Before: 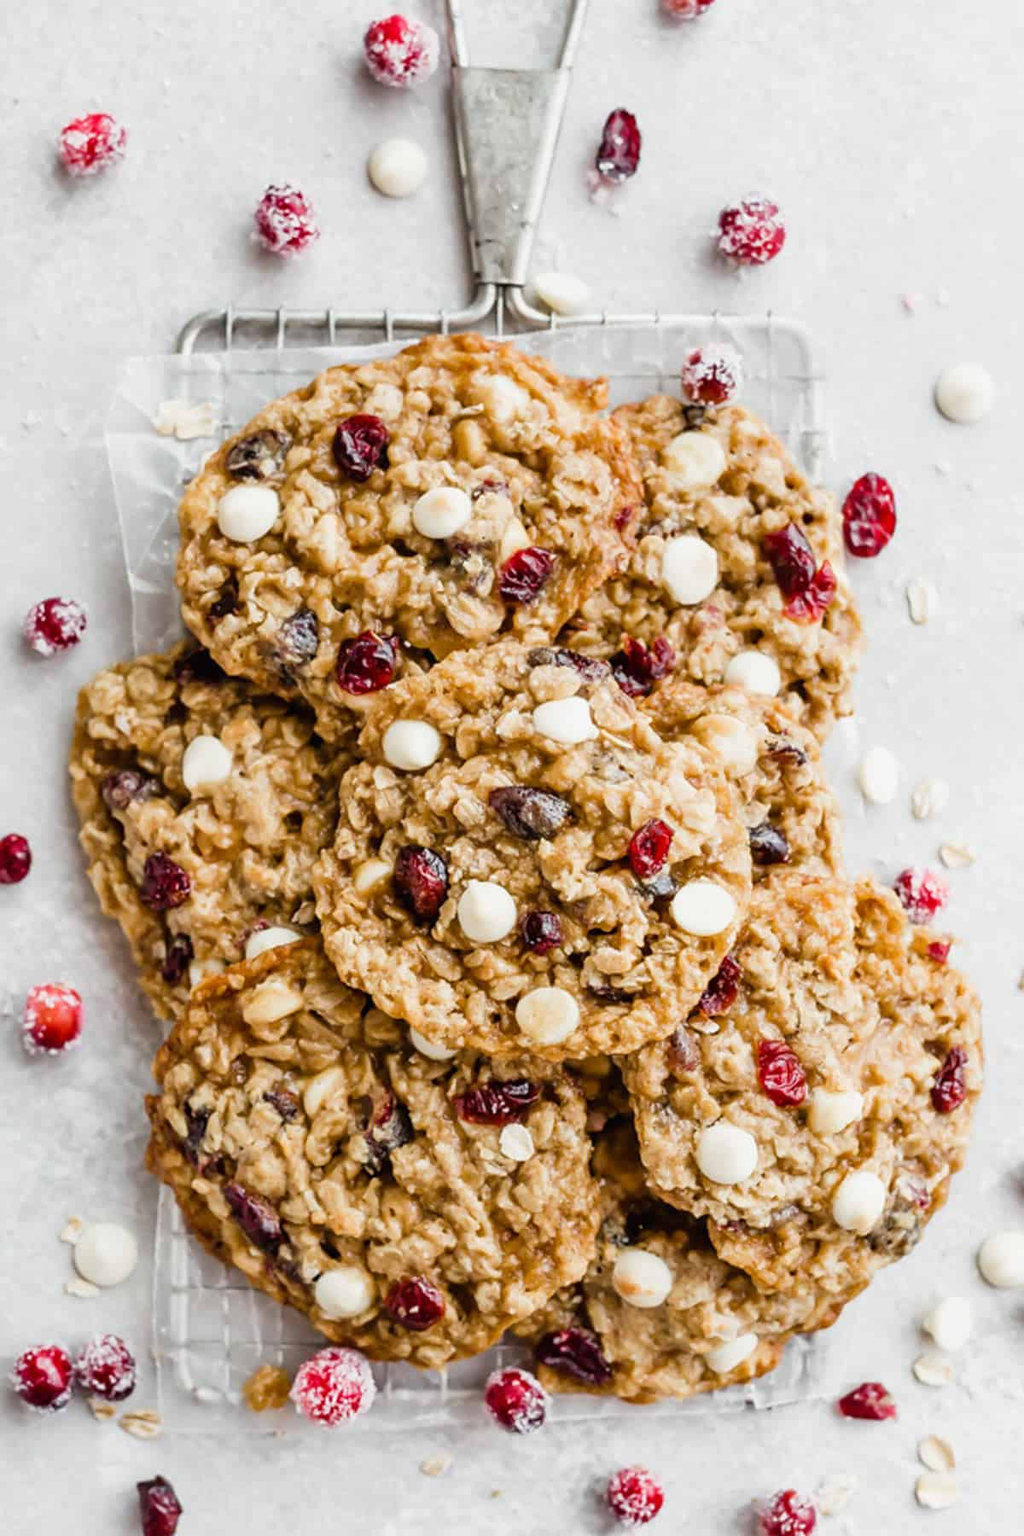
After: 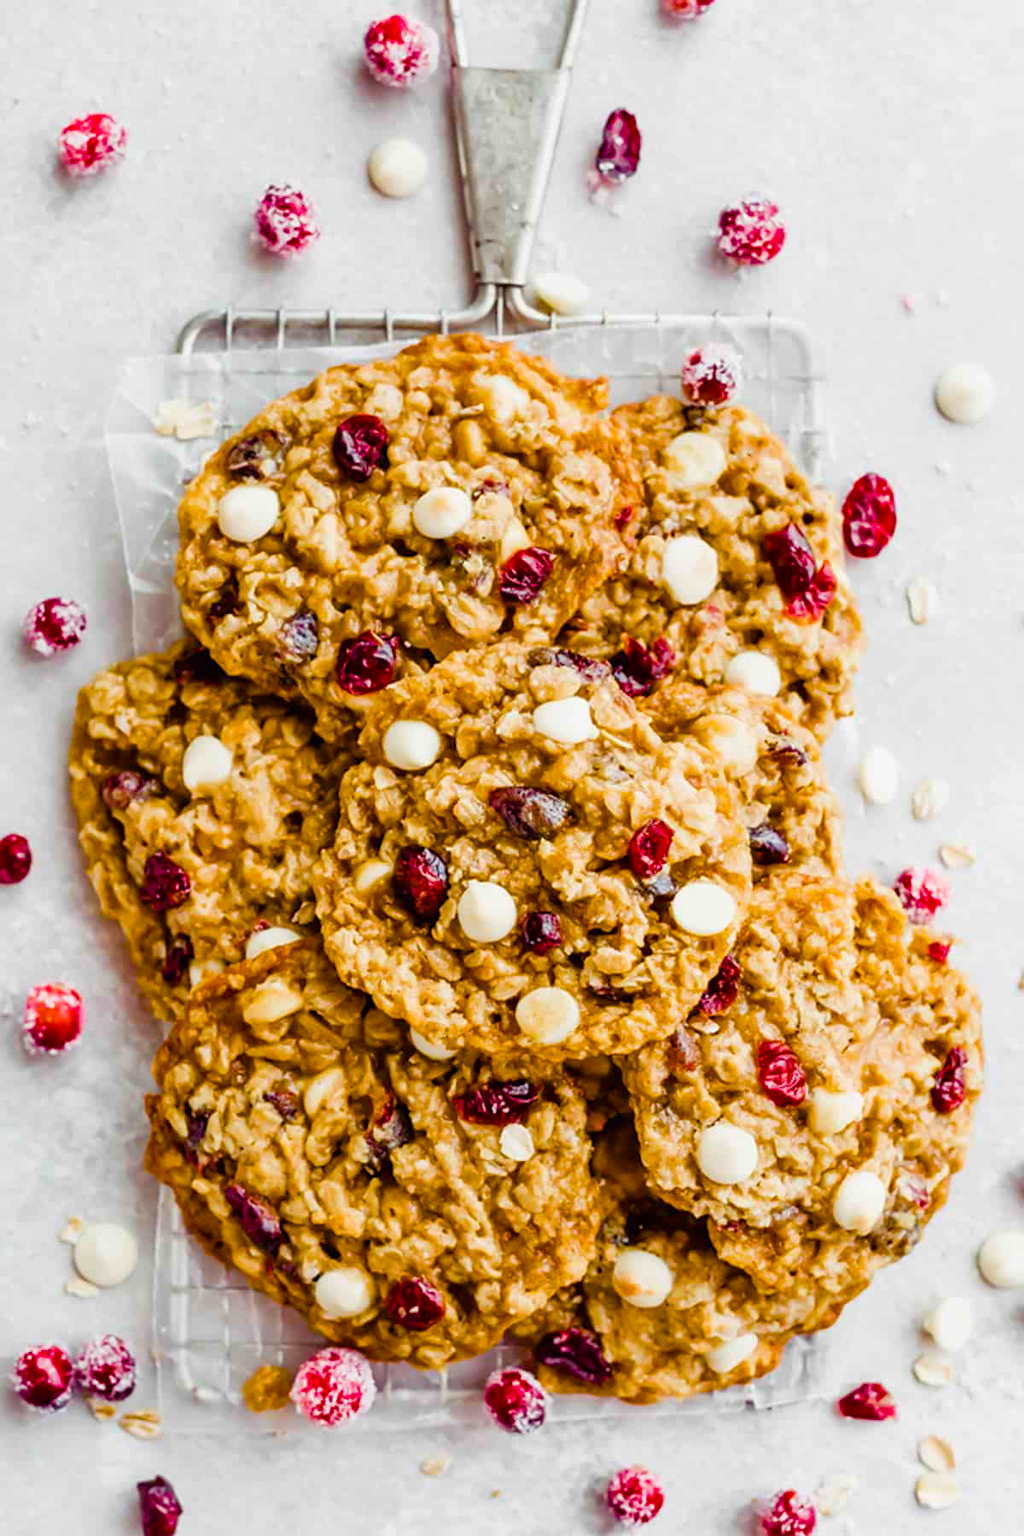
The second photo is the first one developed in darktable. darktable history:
color balance rgb: shadows lift › chroma 6.118%, shadows lift › hue 305°, perceptual saturation grading › global saturation 27.445%, perceptual saturation grading › highlights -28.73%, perceptual saturation grading › mid-tones 15.323%, perceptual saturation grading › shadows 32.964%, global vibrance 59.747%
